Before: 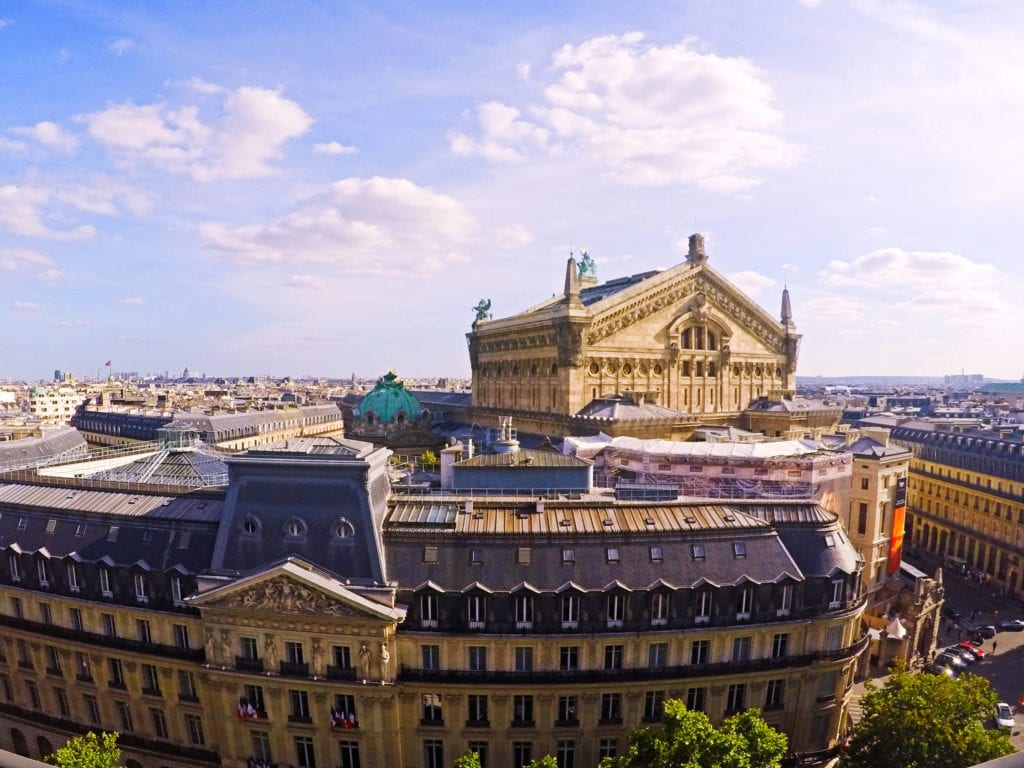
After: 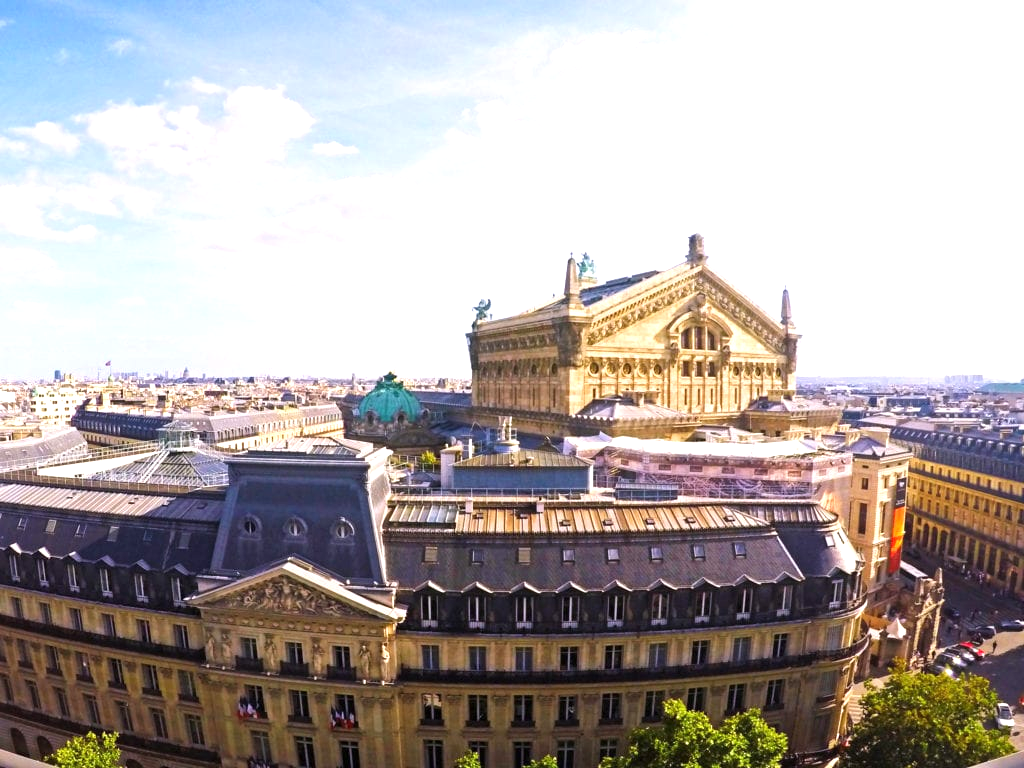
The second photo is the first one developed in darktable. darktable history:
exposure: exposure 0.766 EV, compensate highlight preservation false
